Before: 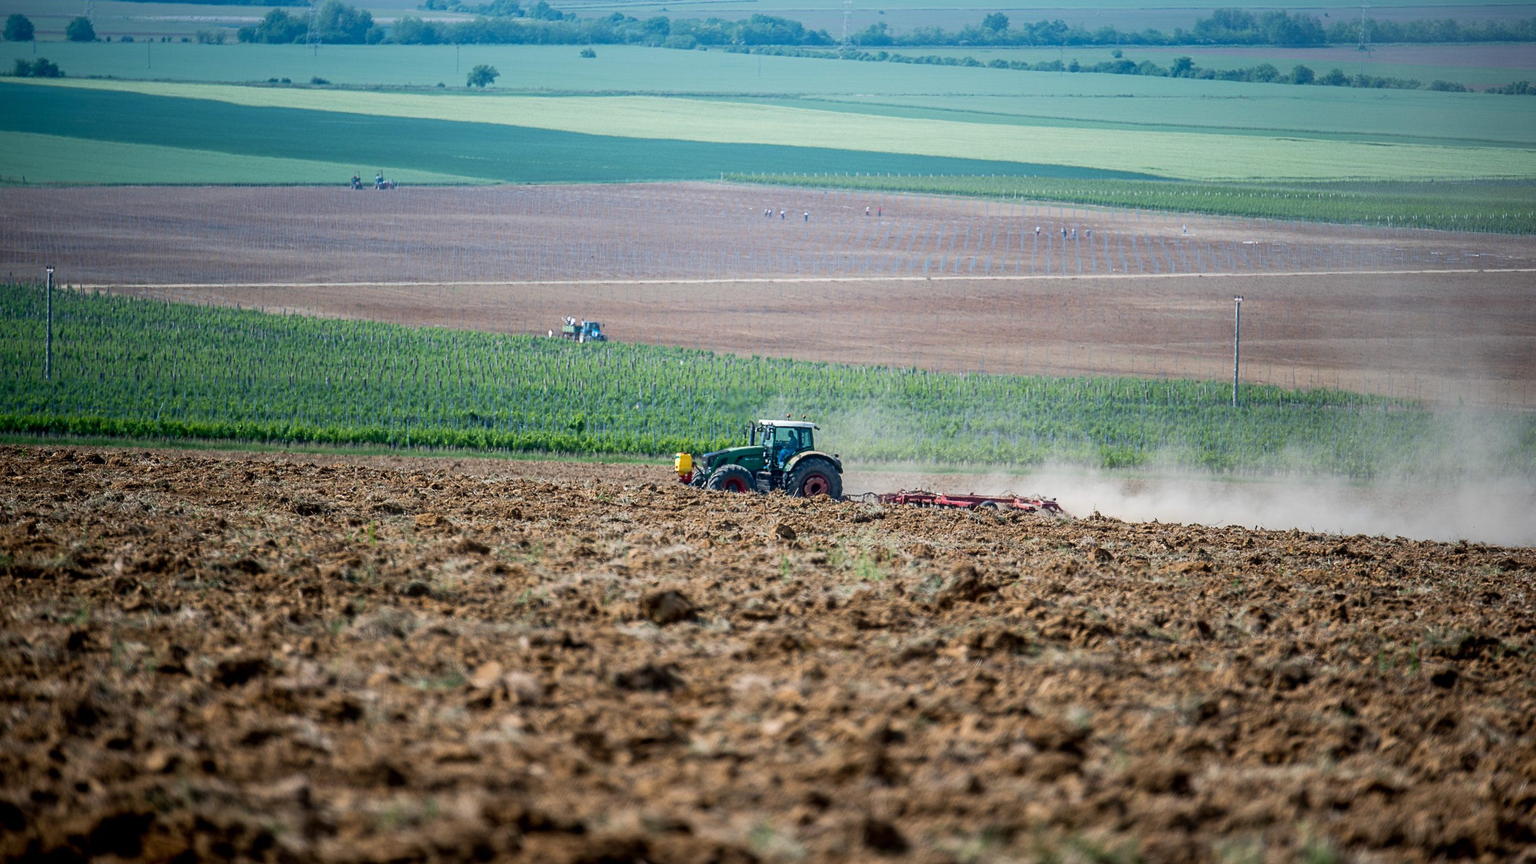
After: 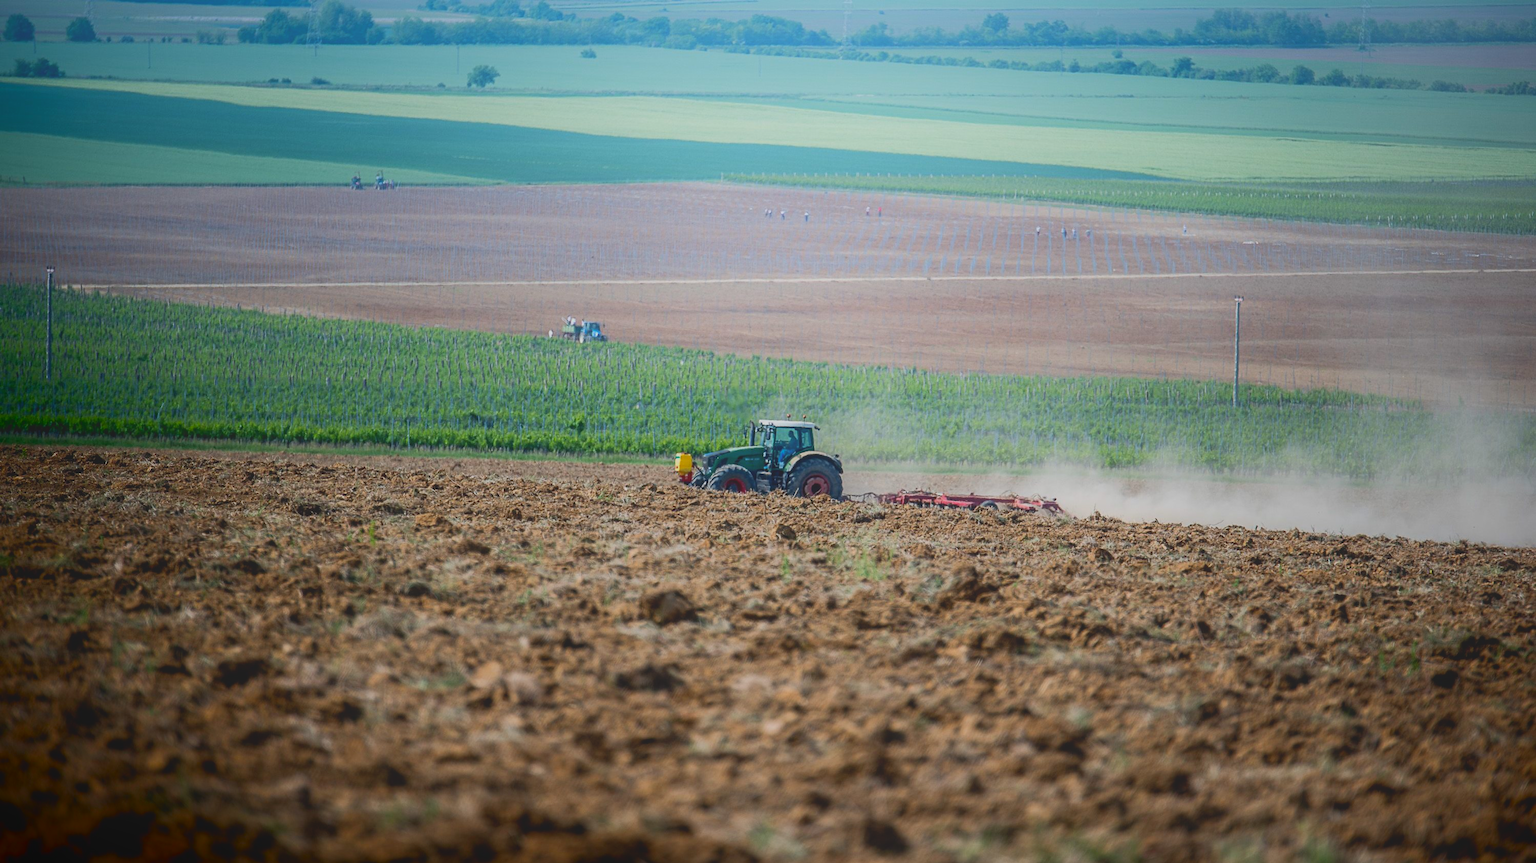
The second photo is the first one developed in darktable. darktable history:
shadows and highlights: shadows -89.59, highlights 91.02, soften with gaussian
contrast brightness saturation: contrast -0.282
